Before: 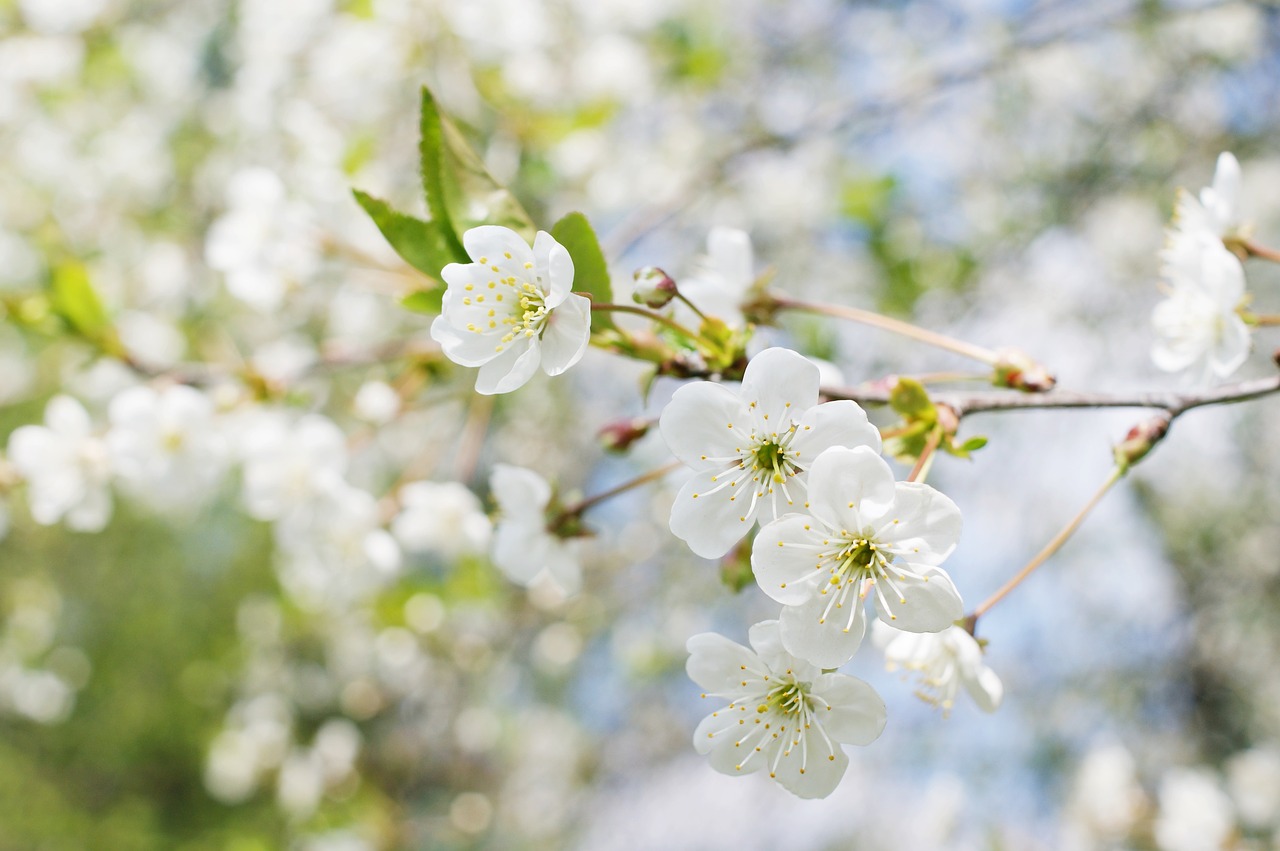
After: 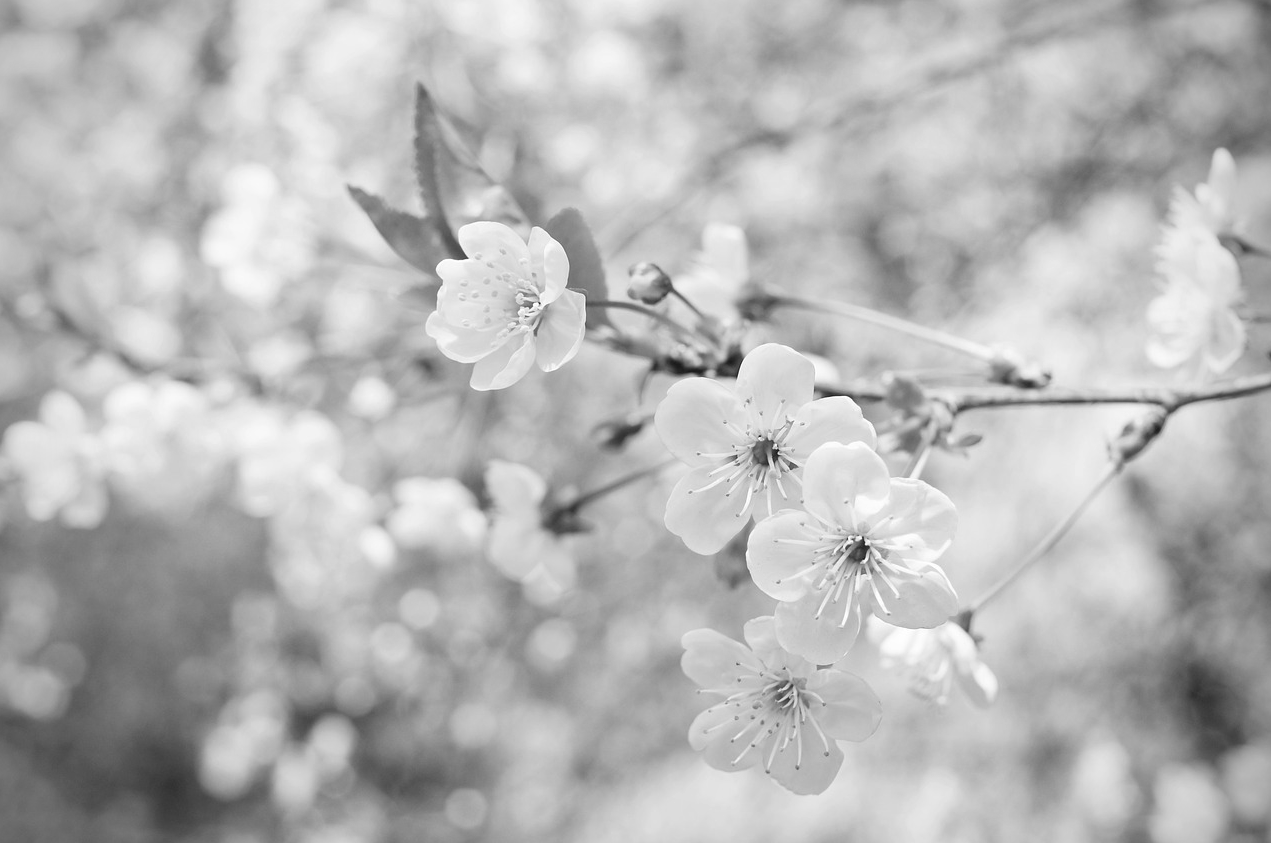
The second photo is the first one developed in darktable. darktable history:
monochrome: a 32, b 64, size 2.3, highlights 1
crop: left 0.434%, top 0.485%, right 0.244%, bottom 0.386%
vignetting: on, module defaults
